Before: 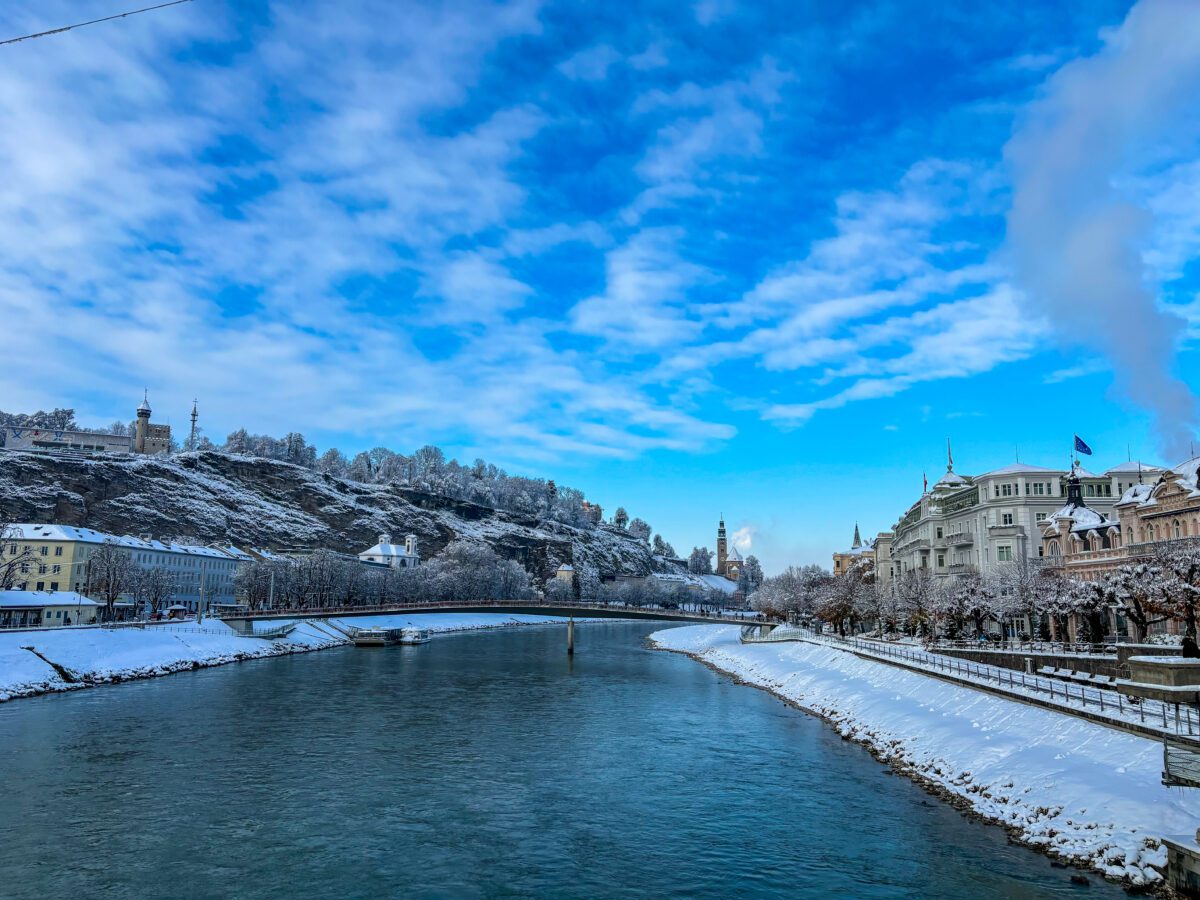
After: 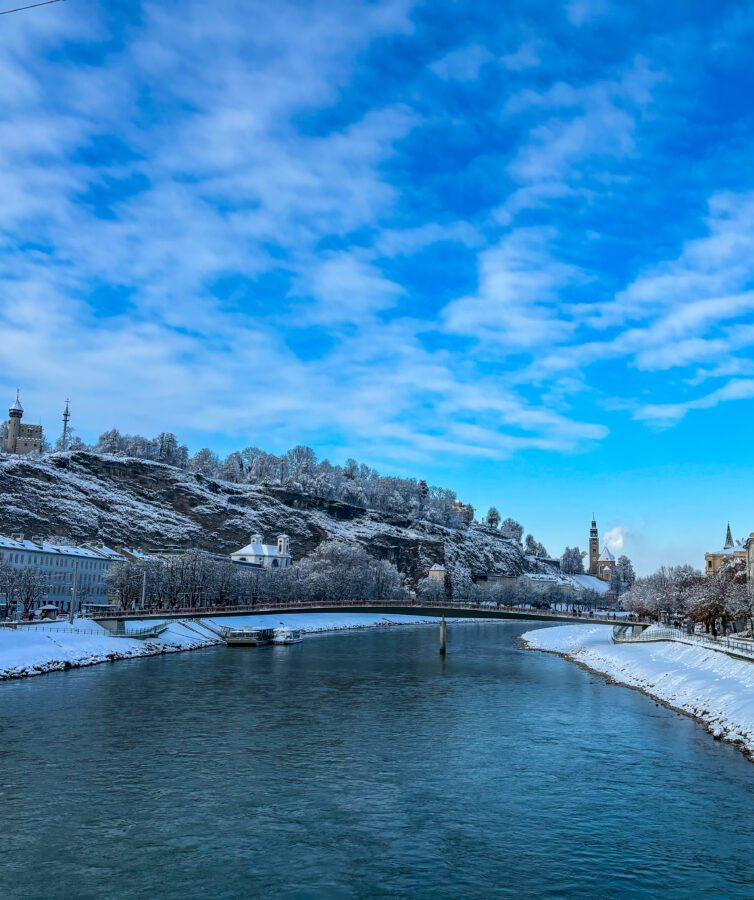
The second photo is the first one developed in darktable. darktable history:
crop: left 10.713%, right 26.442%
